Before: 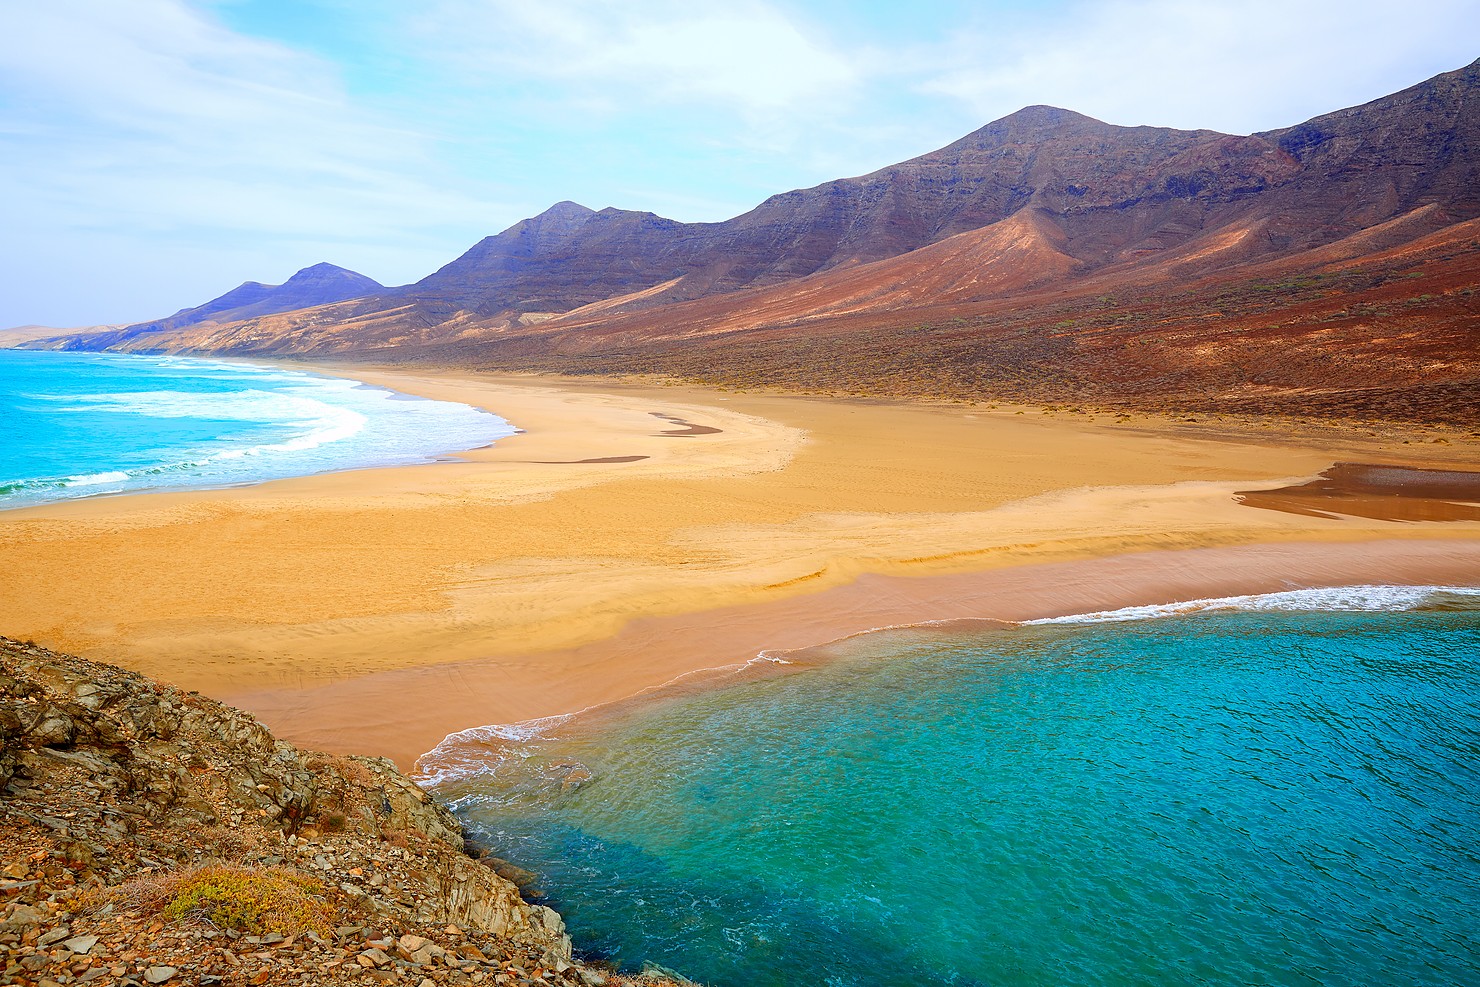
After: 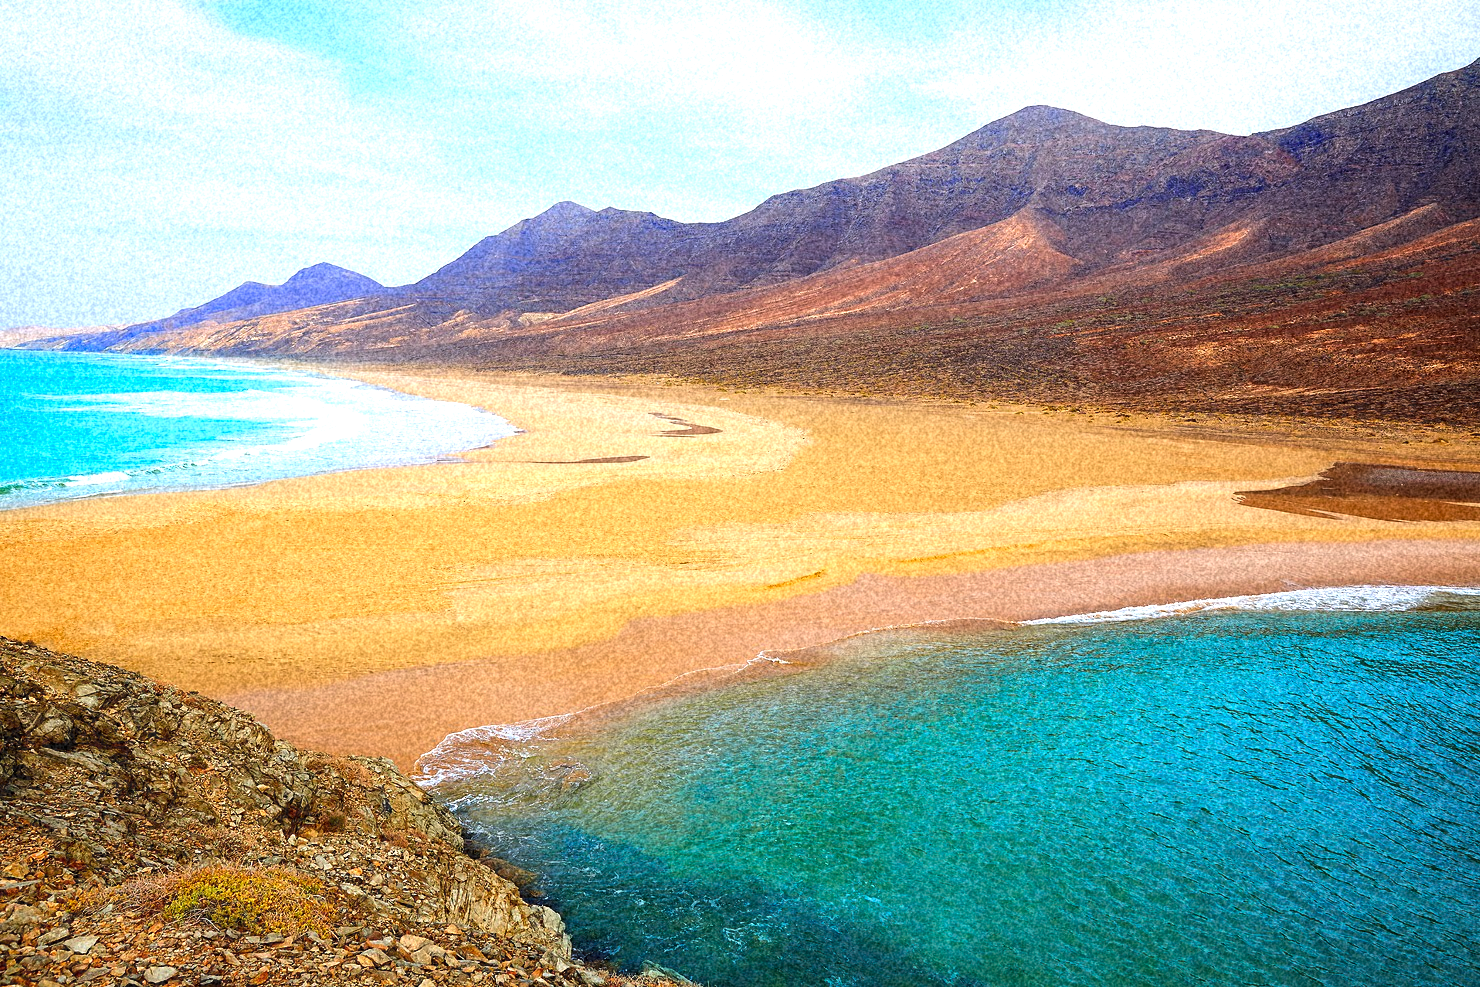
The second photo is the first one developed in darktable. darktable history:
white balance: emerald 1
contrast brightness saturation: contrast -0.11
grain: coarseness 46.9 ISO, strength 50.21%, mid-tones bias 0%
tone equalizer: -8 EV -0.75 EV, -7 EV -0.7 EV, -6 EV -0.6 EV, -5 EV -0.4 EV, -3 EV 0.4 EV, -2 EV 0.6 EV, -1 EV 0.7 EV, +0 EV 0.75 EV, edges refinement/feathering 500, mask exposure compensation -1.57 EV, preserve details no
